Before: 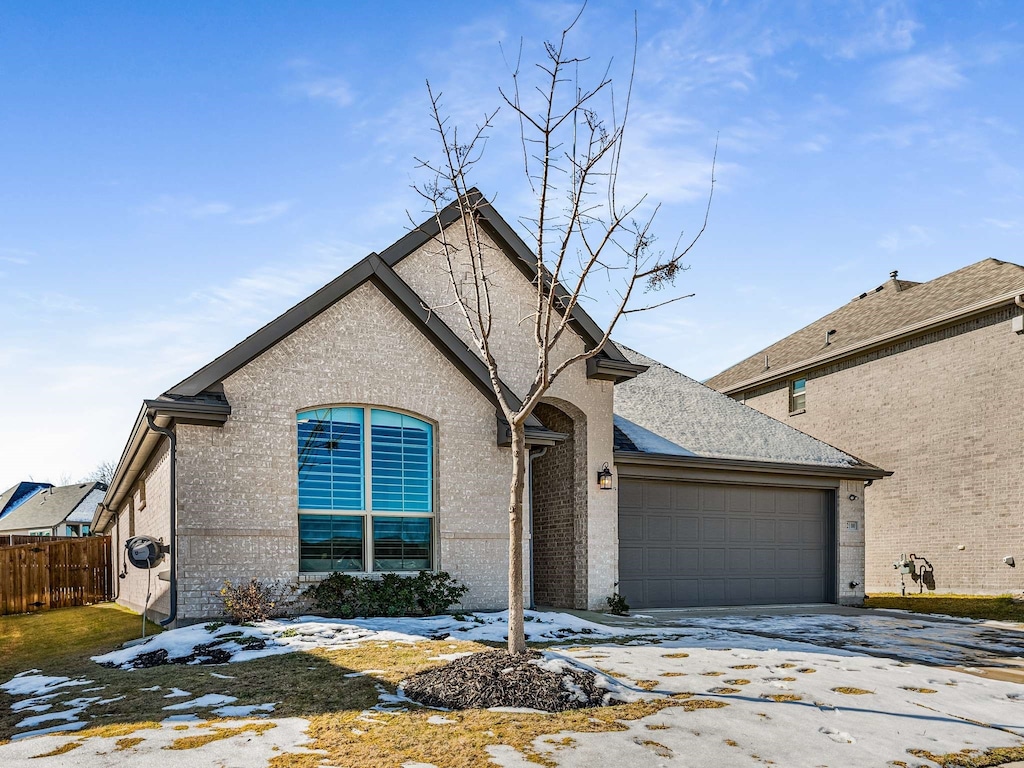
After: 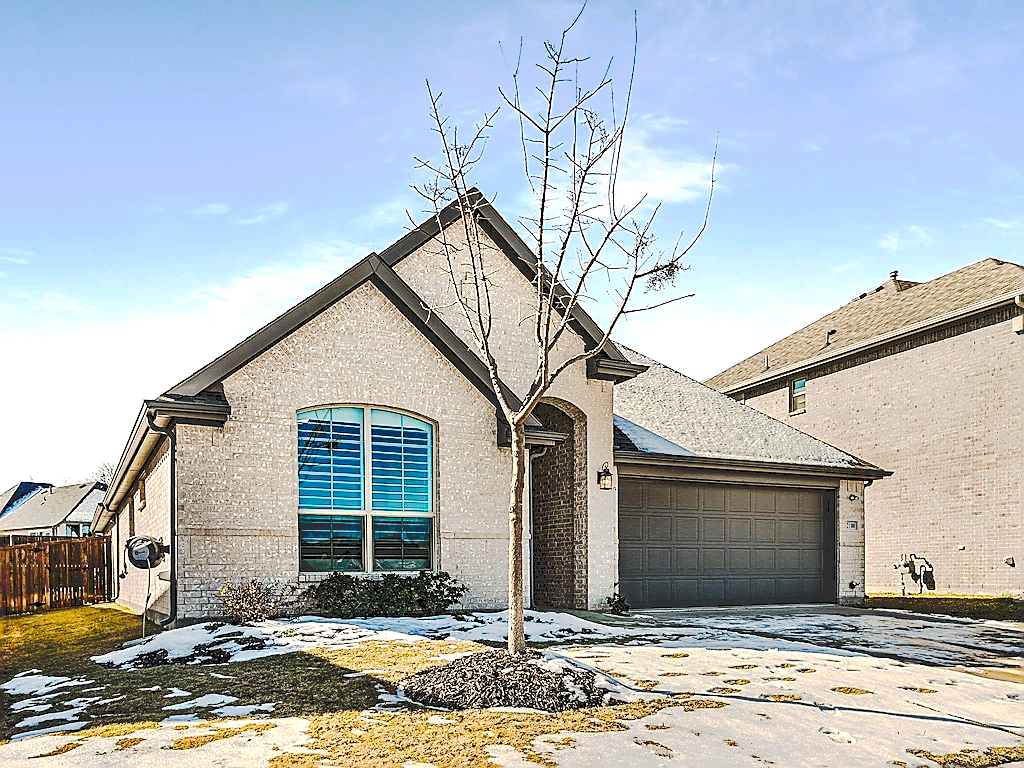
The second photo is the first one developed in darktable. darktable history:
tone equalizer: -8 EV -0.417 EV, -7 EV -0.389 EV, -6 EV -0.333 EV, -5 EV -0.222 EV, -3 EV 0.222 EV, -2 EV 0.333 EV, -1 EV 0.389 EV, +0 EV 0.417 EV, edges refinement/feathering 500, mask exposure compensation -1.57 EV, preserve details no
tone curve: curves: ch0 [(0, 0) (0.003, 0.185) (0.011, 0.185) (0.025, 0.187) (0.044, 0.185) (0.069, 0.185) (0.1, 0.18) (0.136, 0.18) (0.177, 0.179) (0.224, 0.202) (0.277, 0.252) (0.335, 0.343) (0.399, 0.452) (0.468, 0.553) (0.543, 0.643) (0.623, 0.717) (0.709, 0.778) (0.801, 0.82) (0.898, 0.856) (1, 1)], preserve colors none
sharpen: radius 1.4, amount 1.25, threshold 0.7
exposure: exposure 0.078 EV, compensate highlight preservation false
white balance: red 1.045, blue 0.932
